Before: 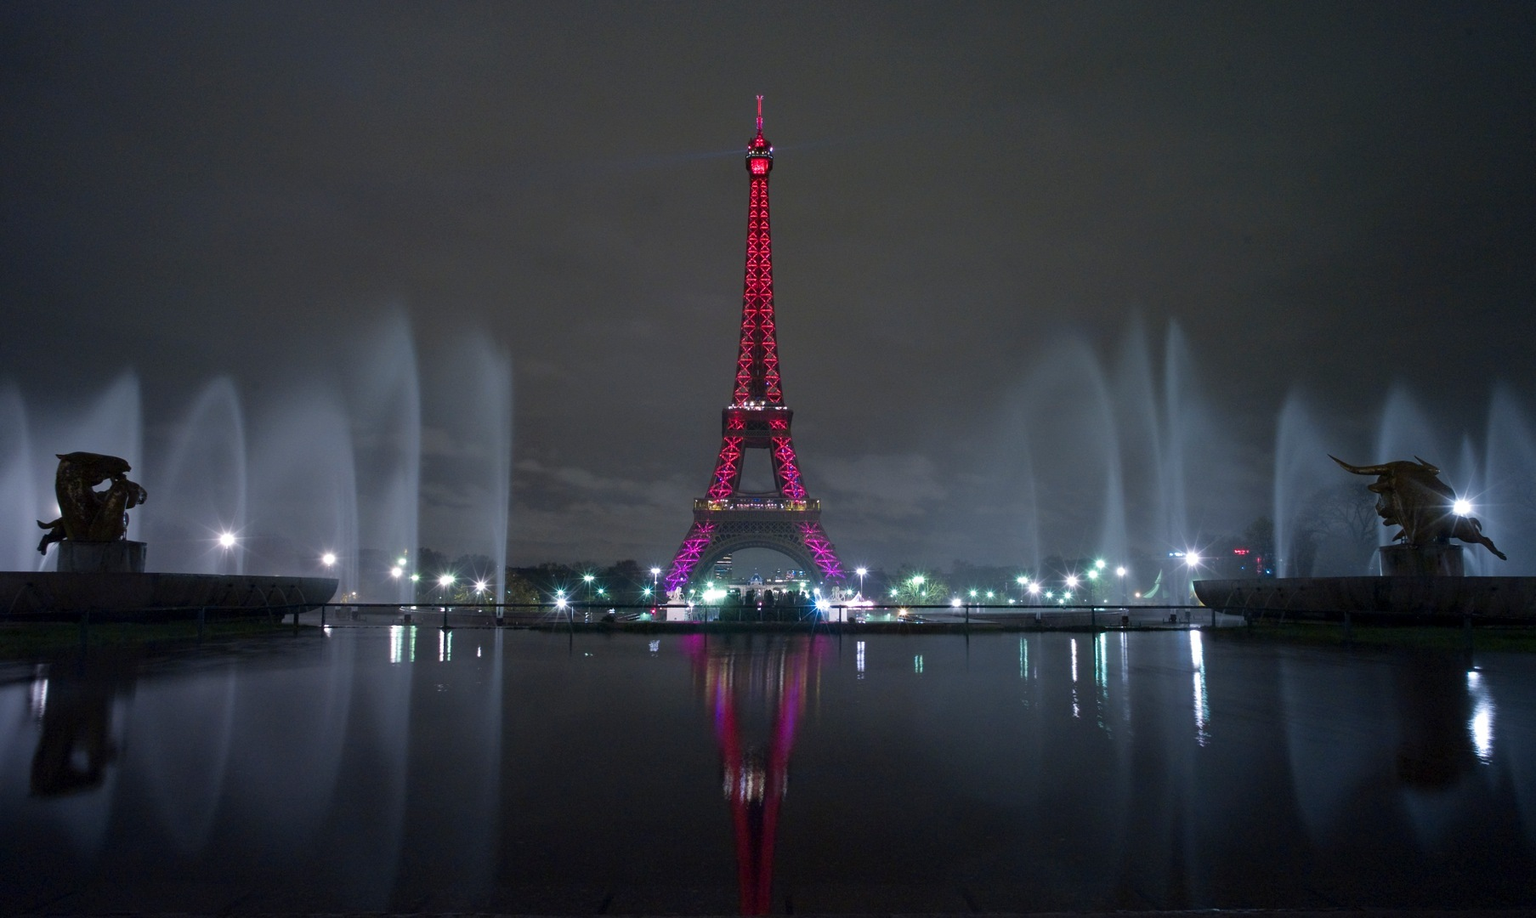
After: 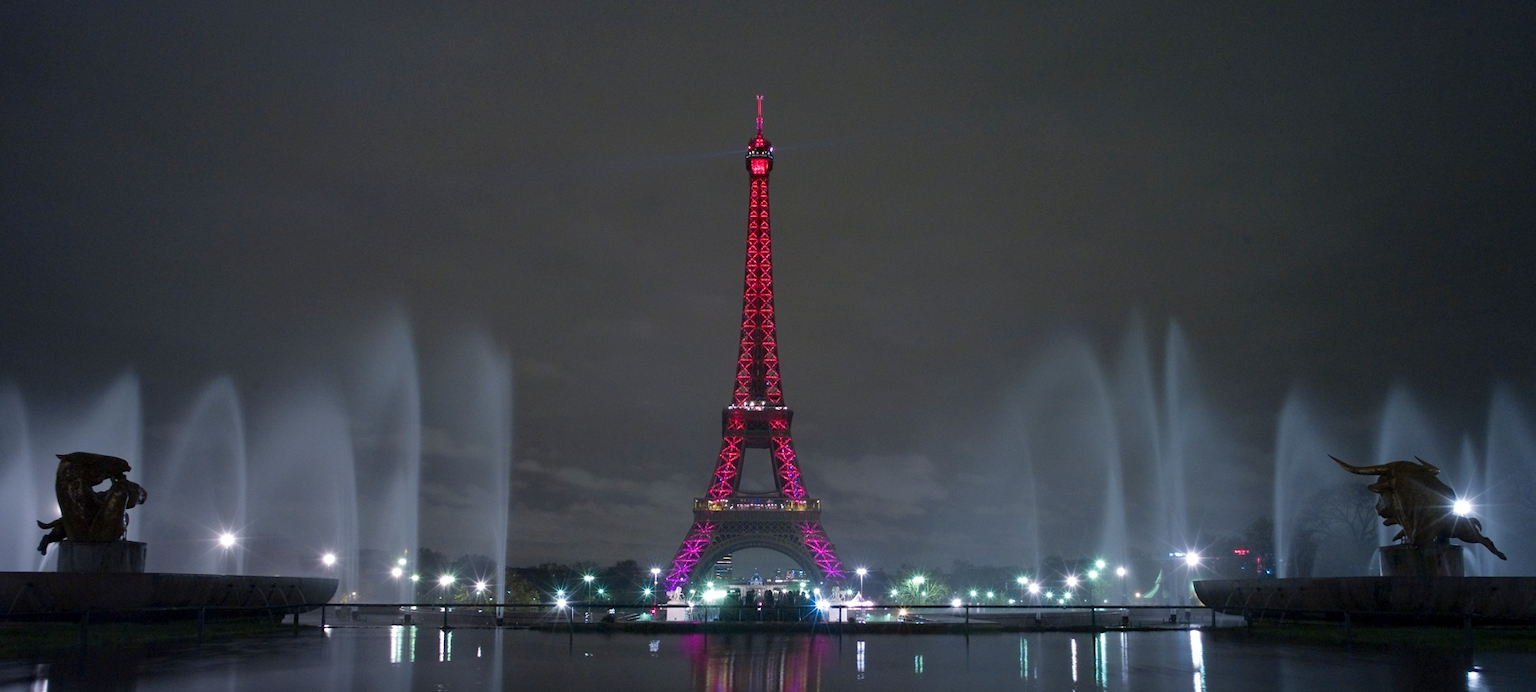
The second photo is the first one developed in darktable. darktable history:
crop: bottom 24.525%
